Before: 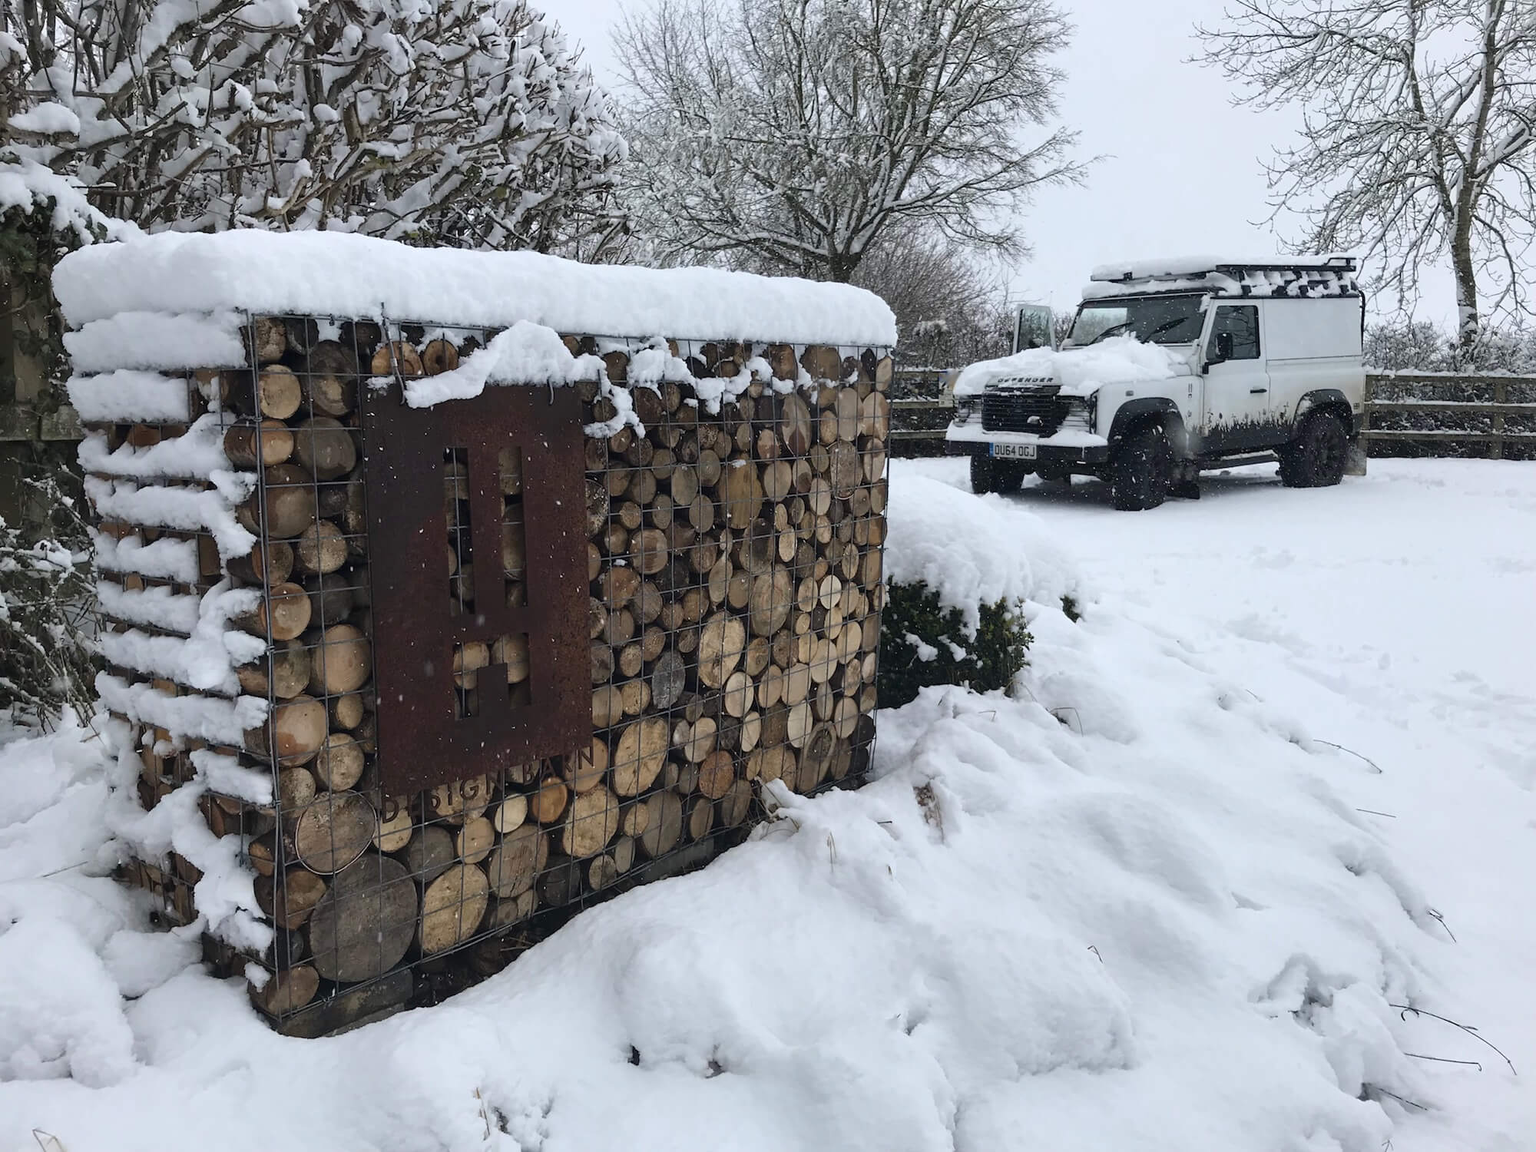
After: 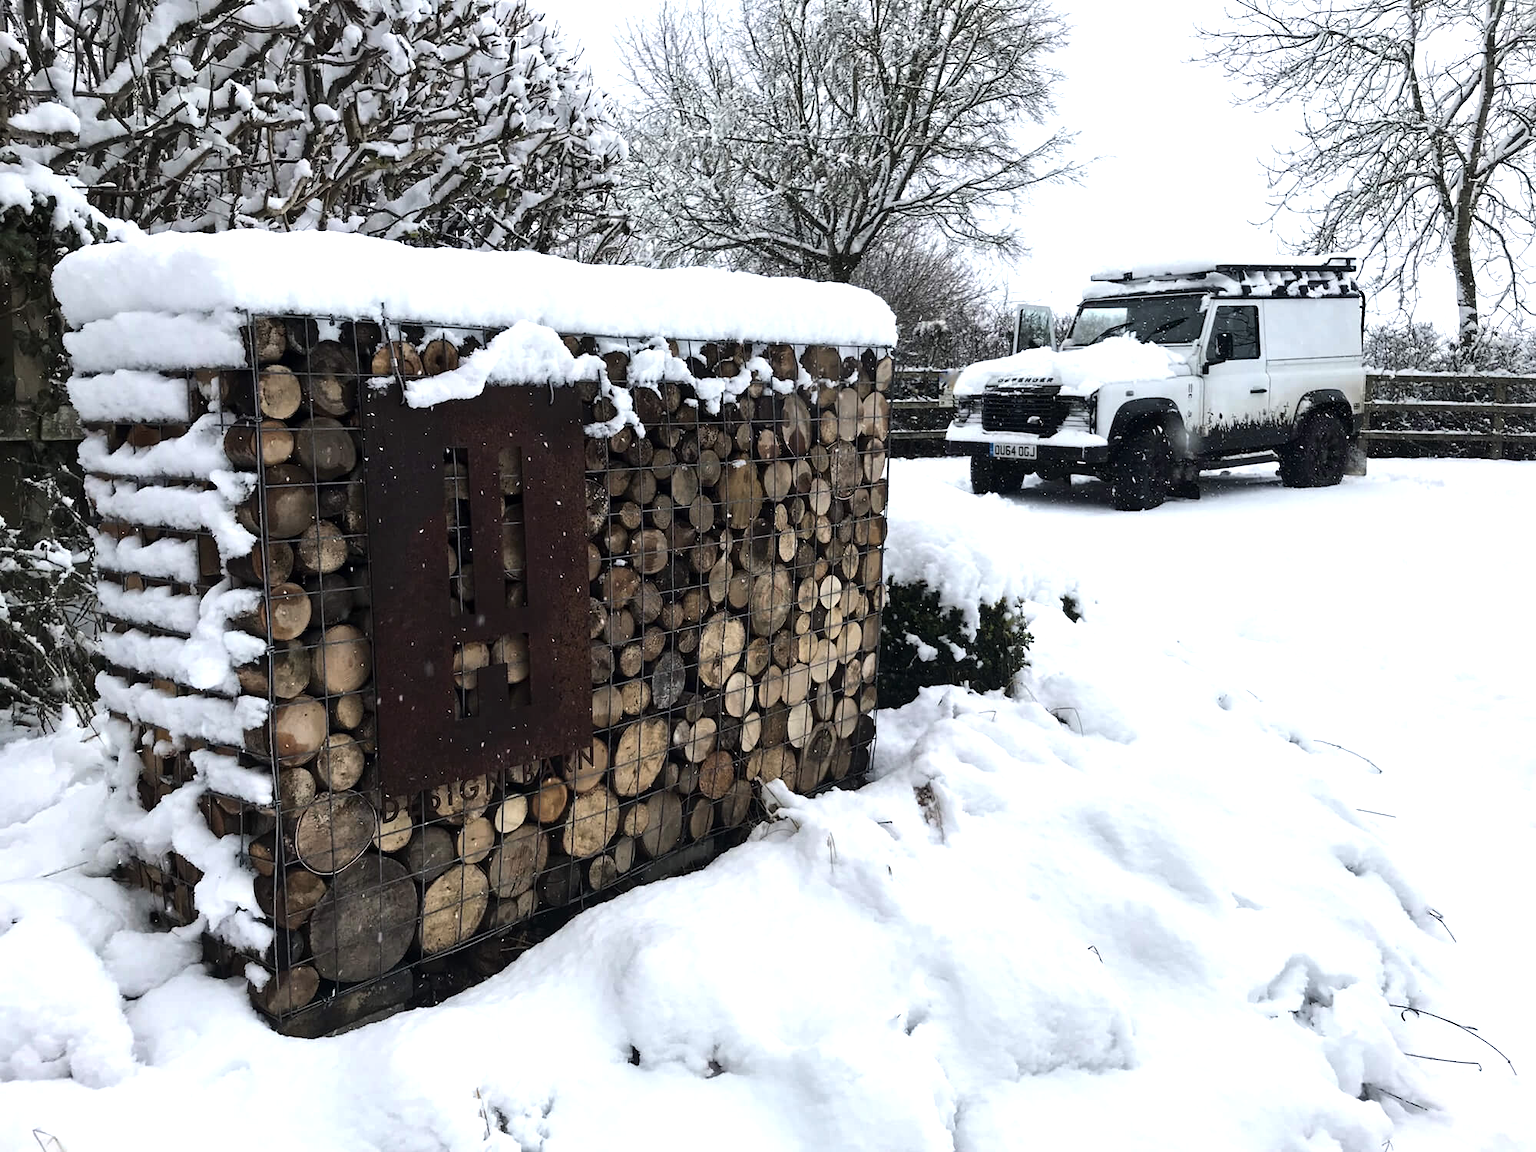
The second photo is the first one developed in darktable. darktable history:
tone equalizer: -8 EV -0.756 EV, -7 EV -0.715 EV, -6 EV -0.587 EV, -5 EV -0.396 EV, -3 EV 0.393 EV, -2 EV 0.6 EV, -1 EV 0.683 EV, +0 EV 0.721 EV, edges refinement/feathering 500, mask exposure compensation -1.57 EV, preserve details no
local contrast: mode bilateral grid, contrast 20, coarseness 49, detail 120%, midtone range 0.2
